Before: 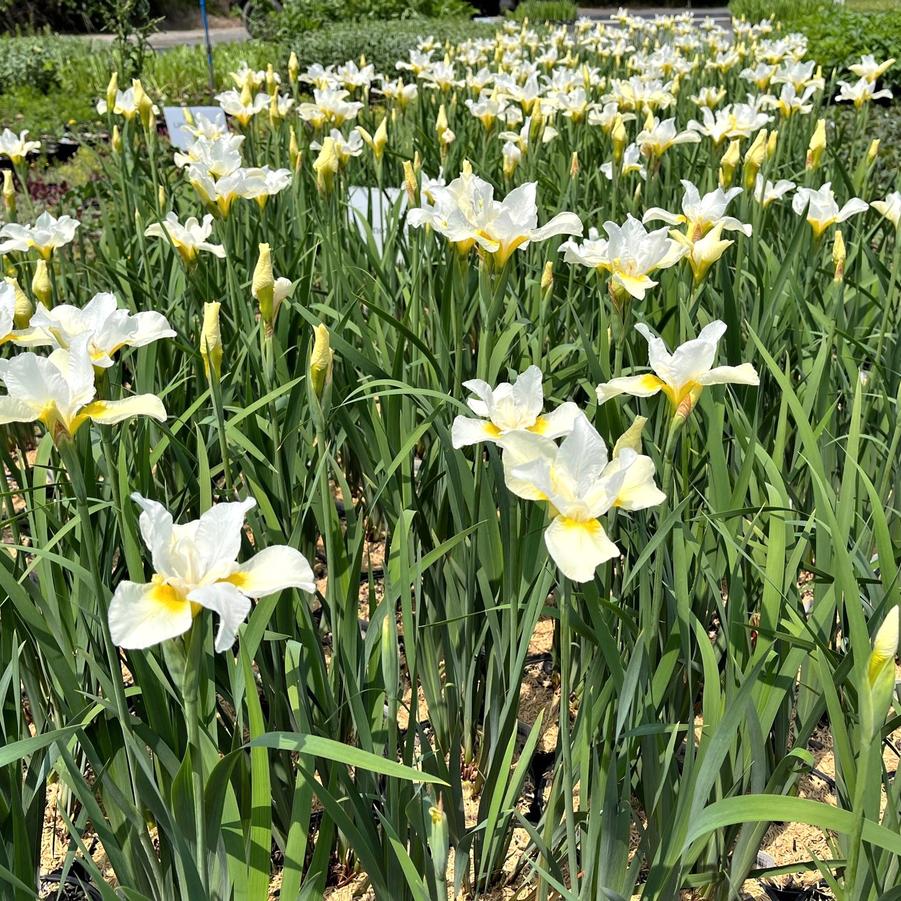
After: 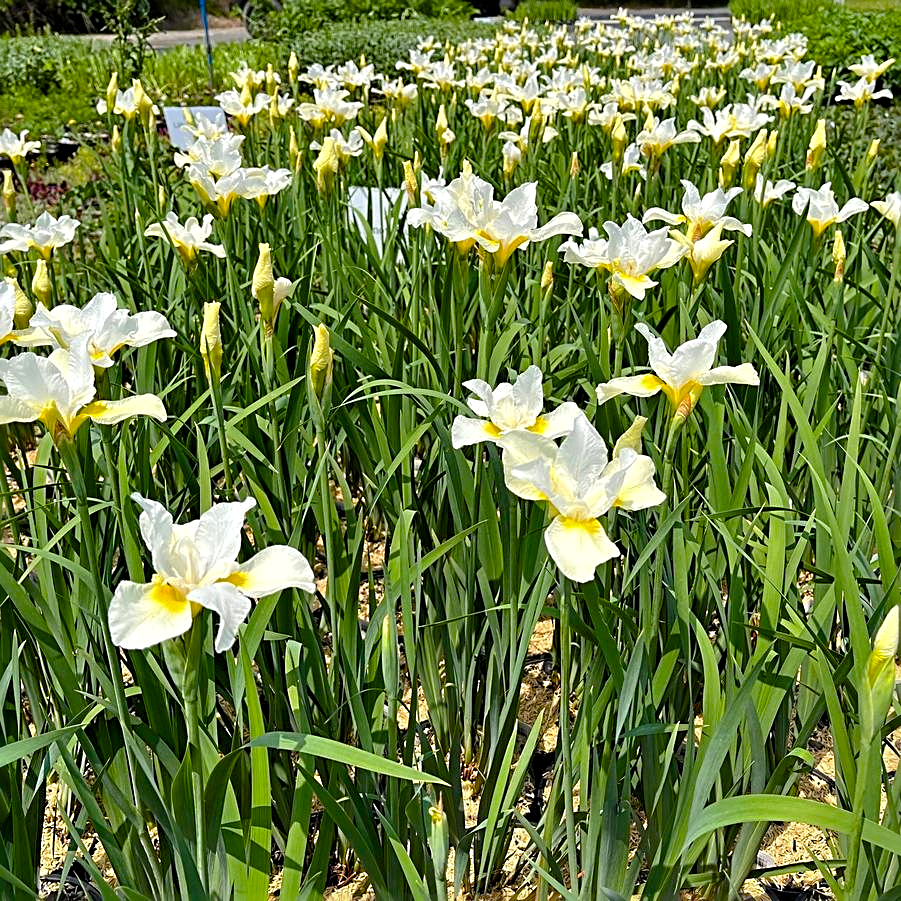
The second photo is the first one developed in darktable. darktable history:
sharpen: radius 2.532, amount 0.618
shadows and highlights: shadows 8.39, white point adjustment 1.03, highlights -40.16
color balance rgb: perceptual saturation grading › global saturation 34.86%, perceptual saturation grading › highlights -24.729%, perceptual saturation grading › shadows 49.55%
